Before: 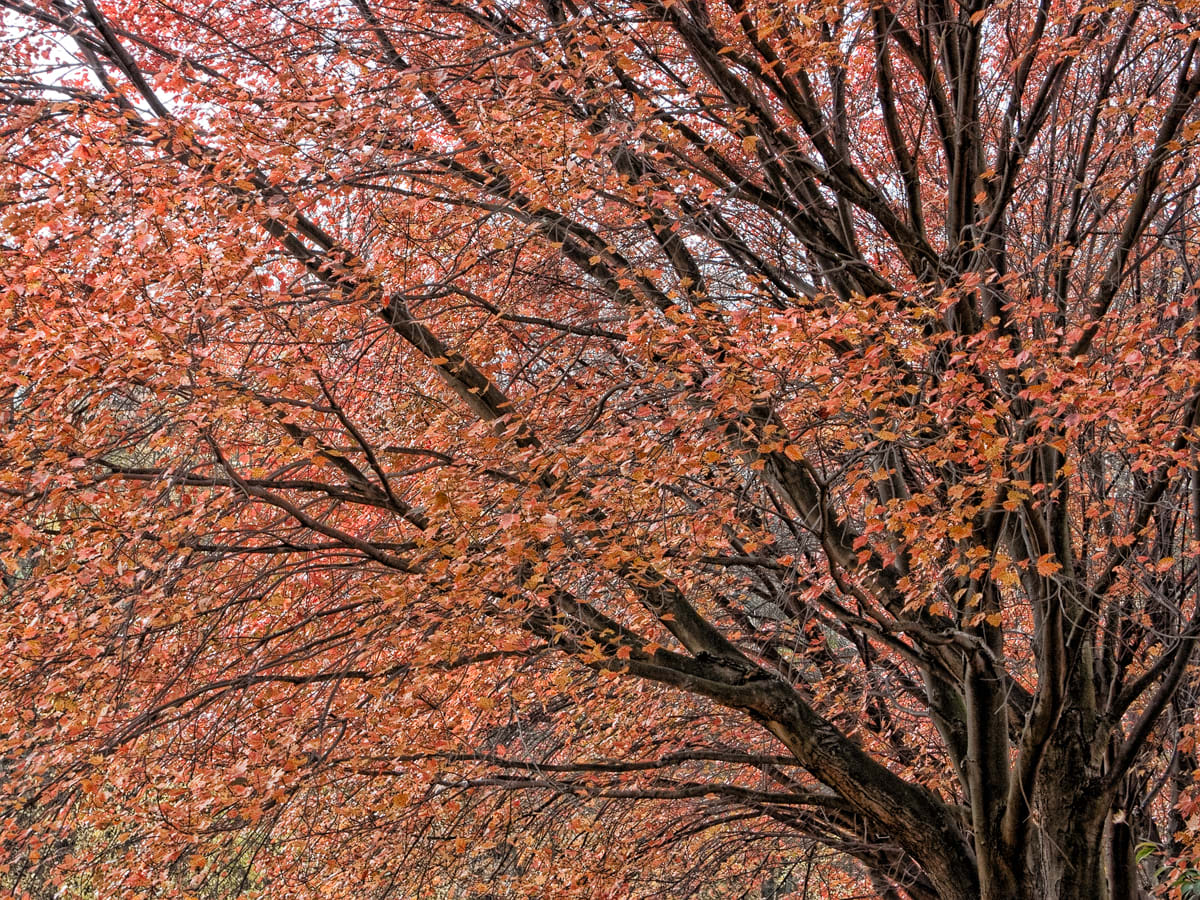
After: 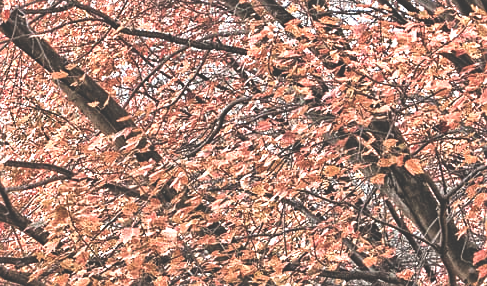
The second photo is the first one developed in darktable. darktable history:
levels: levels [0.129, 0.519, 0.867]
crop: left 31.691%, top 31.786%, right 27.705%, bottom 36.379%
color balance rgb: perceptual saturation grading › global saturation 24.912%, perceptual saturation grading › highlights -50.351%, perceptual saturation grading › shadows 30.561%
velvia: on, module defaults
exposure: black level correction -0.087, compensate highlight preservation false
sharpen: amount 0.211
contrast brightness saturation: contrast 0.242, brightness 0.093
